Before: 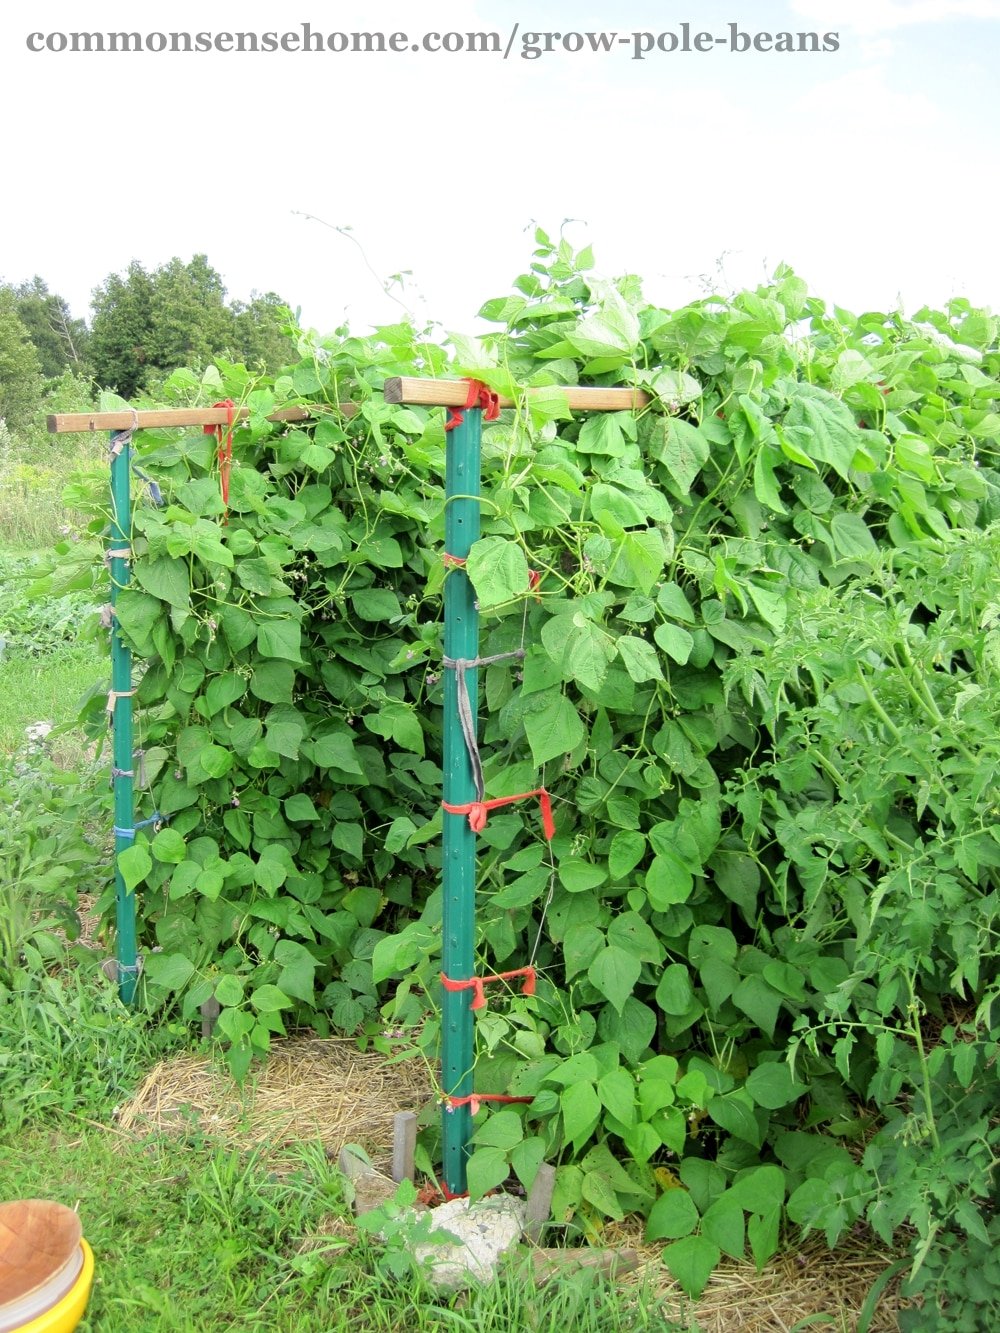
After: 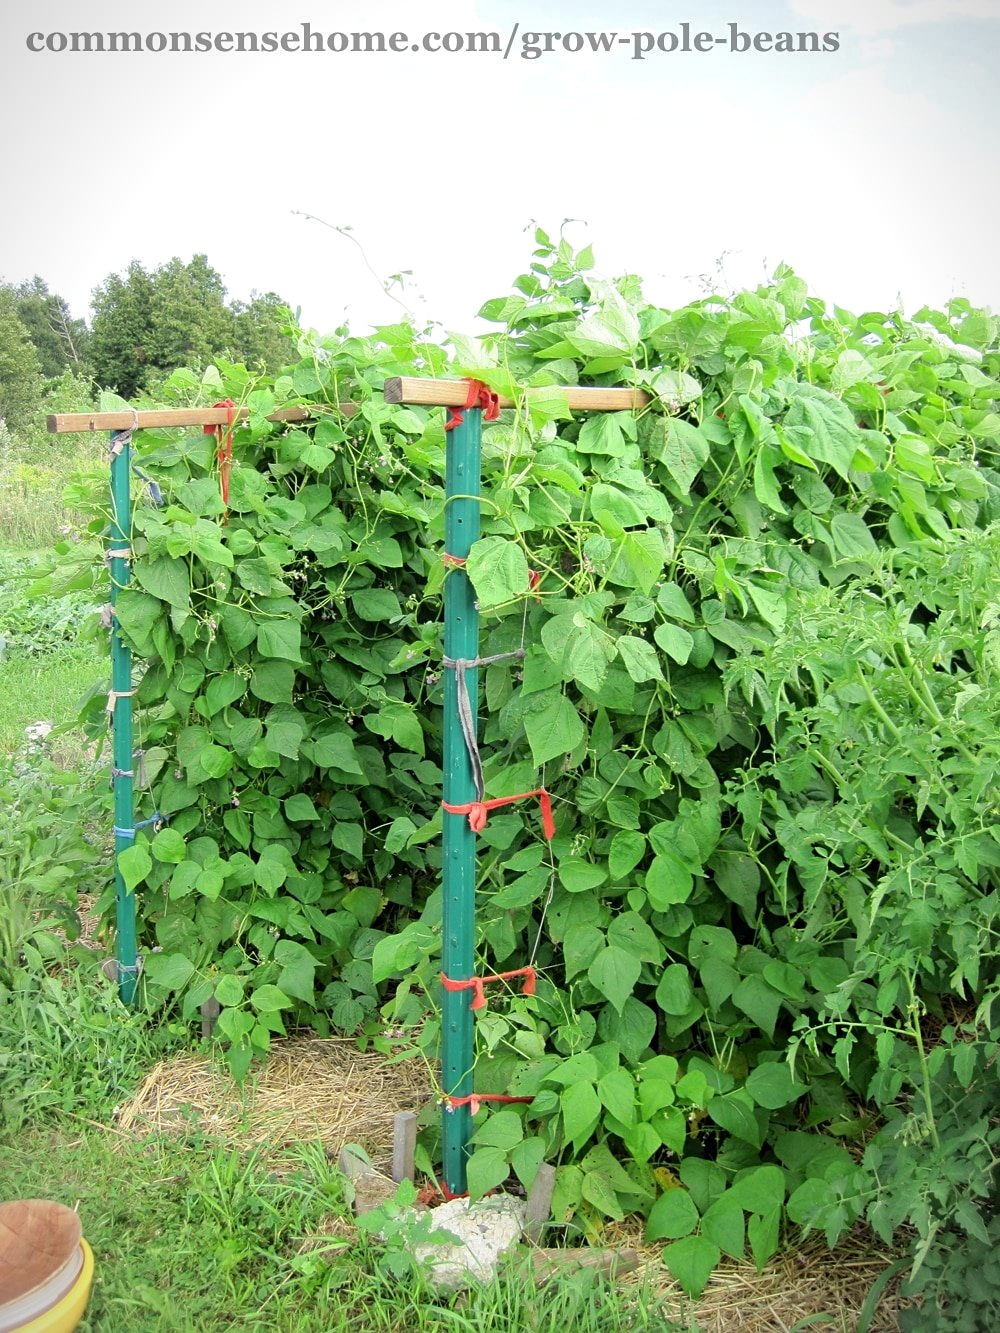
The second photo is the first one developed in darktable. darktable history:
vignetting: fall-off start 100%, fall-off radius 64.94%, automatic ratio true, unbound false
shadows and highlights: shadows 62.66, white point adjustment 0.37, highlights -34.44, compress 83.82%
sharpen: amount 0.2
